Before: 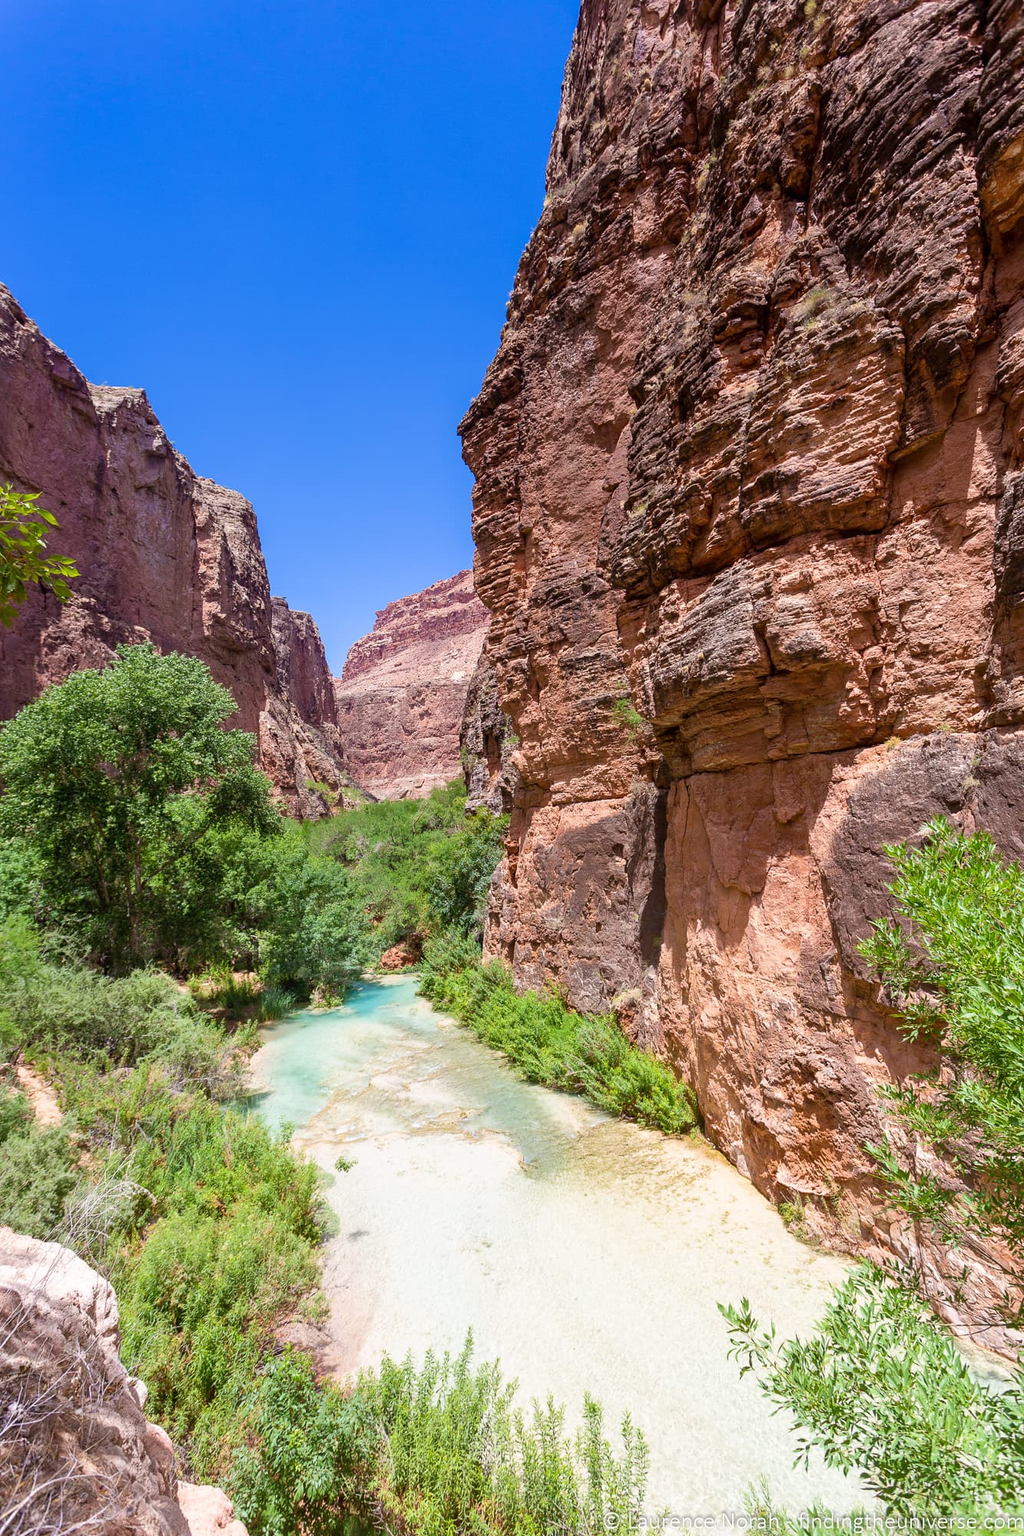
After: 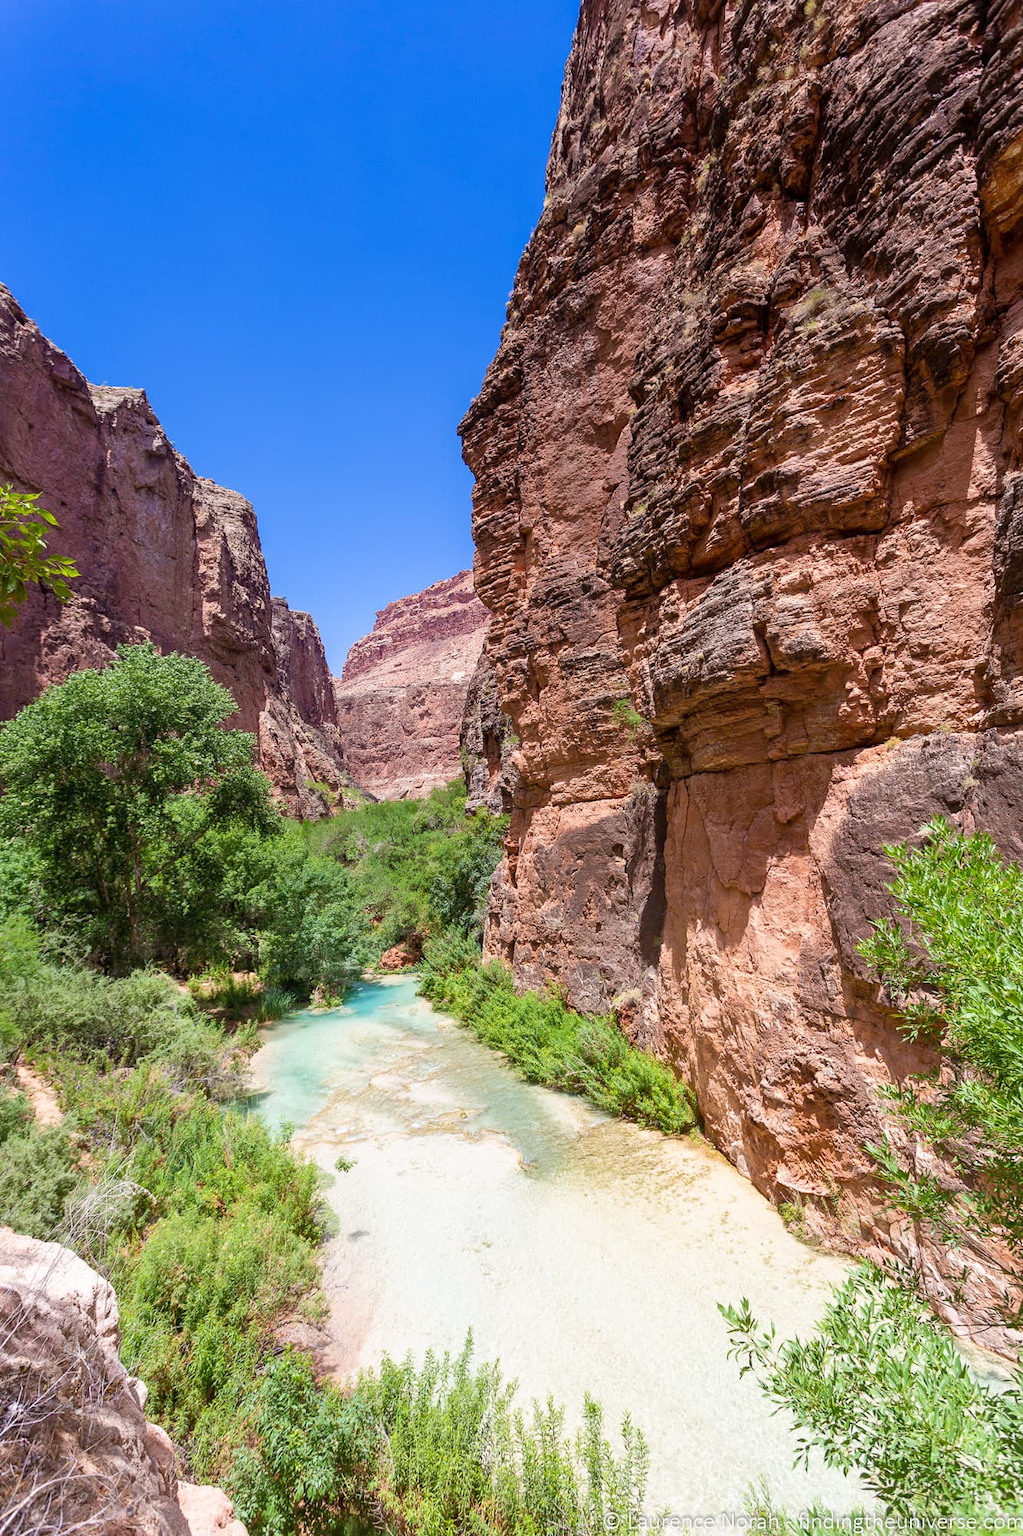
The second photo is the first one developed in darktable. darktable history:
color correction: highlights b* 0.036
